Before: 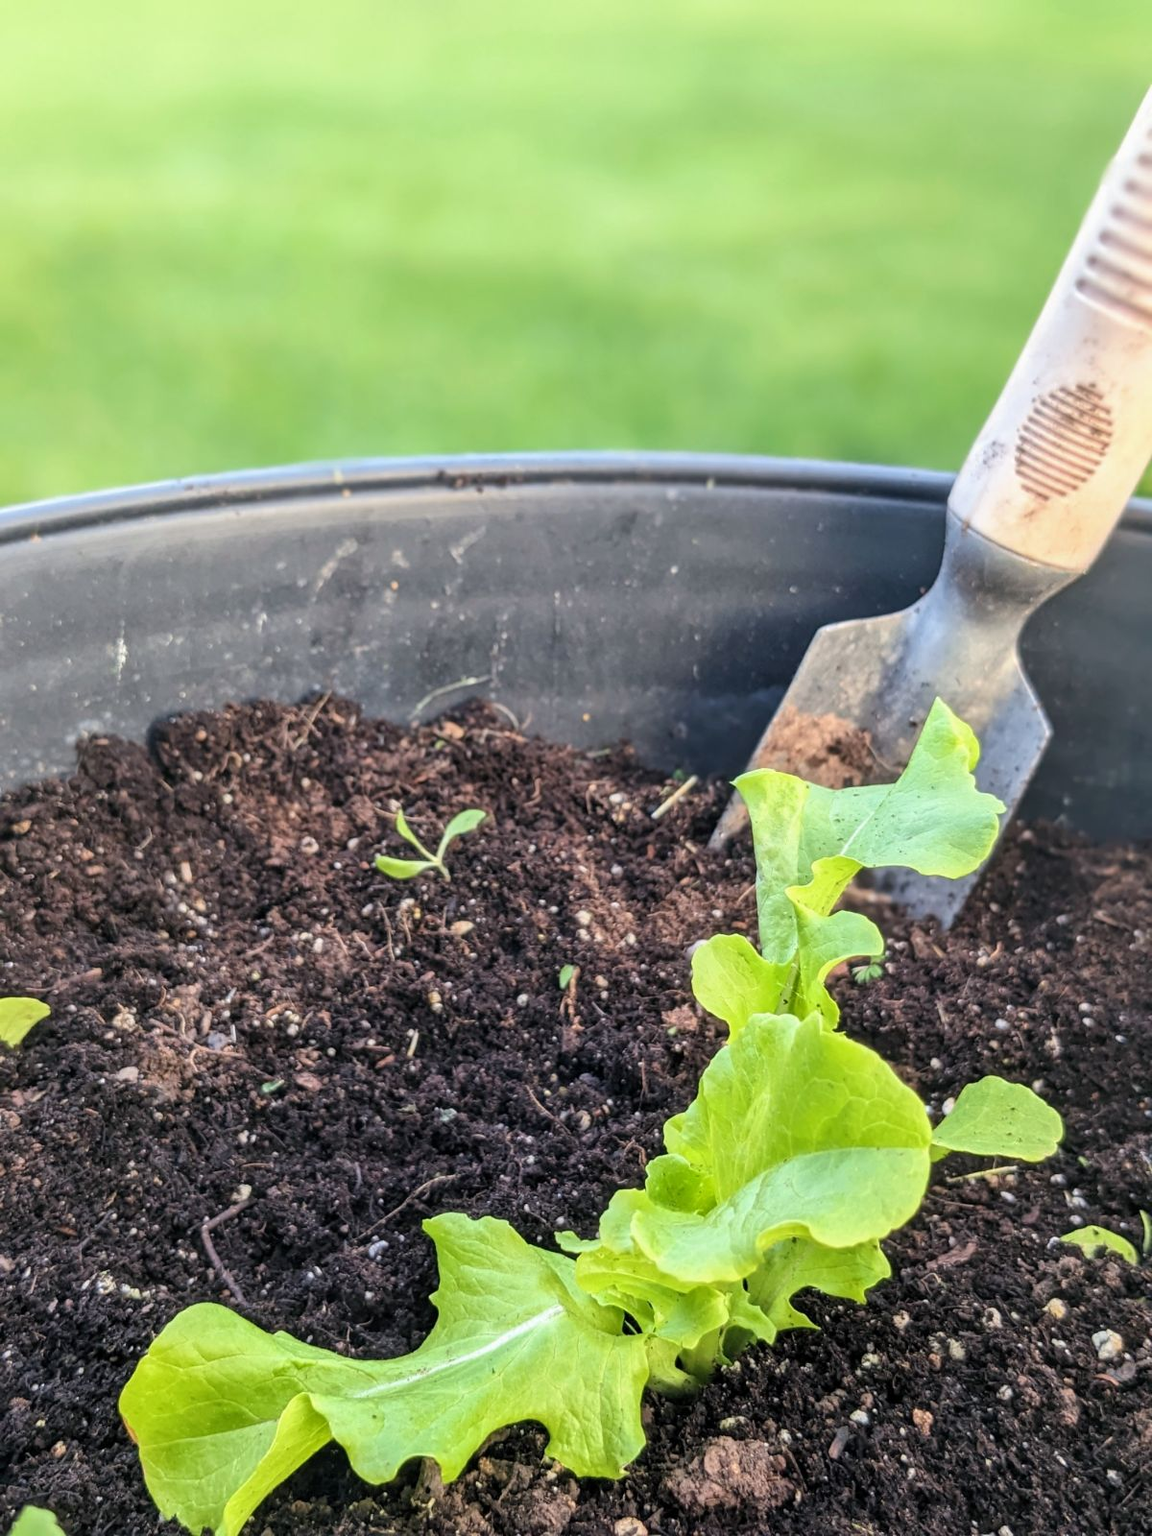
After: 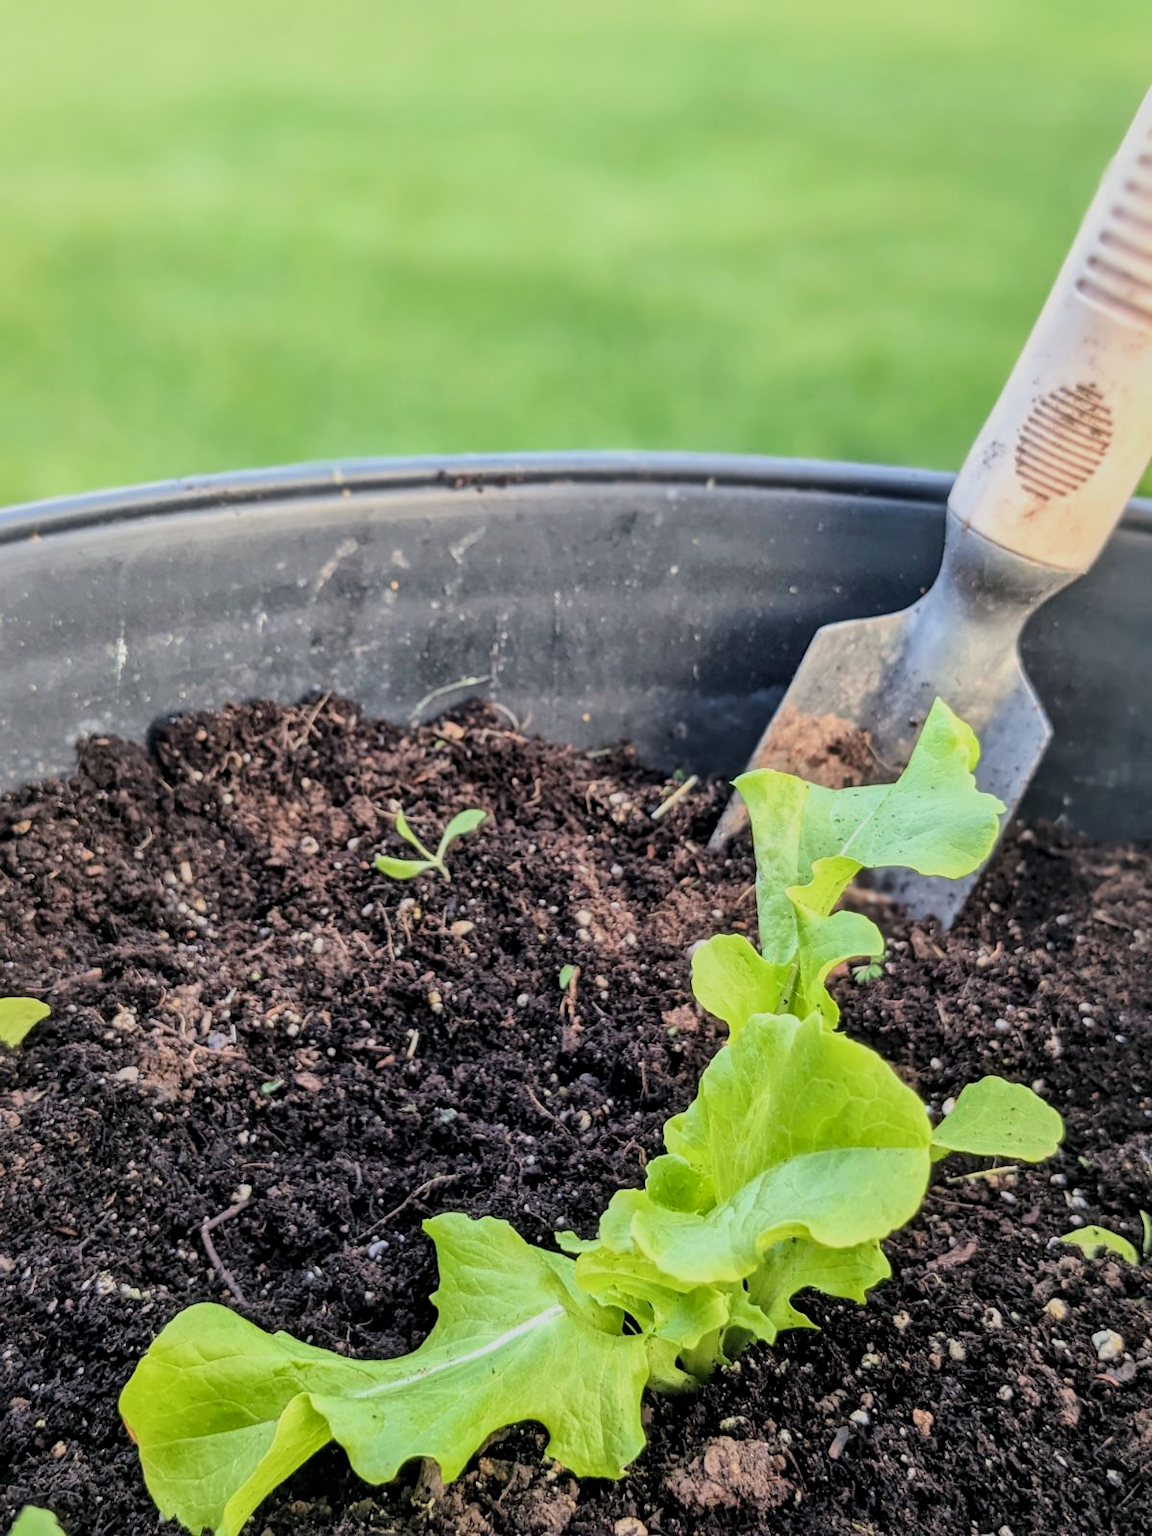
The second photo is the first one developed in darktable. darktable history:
filmic rgb: black relative exposure -7.82 EV, white relative exposure 4.29 EV, hardness 3.86, color science v6 (2022)
local contrast: mode bilateral grid, contrast 20, coarseness 50, detail 140%, midtone range 0.2
